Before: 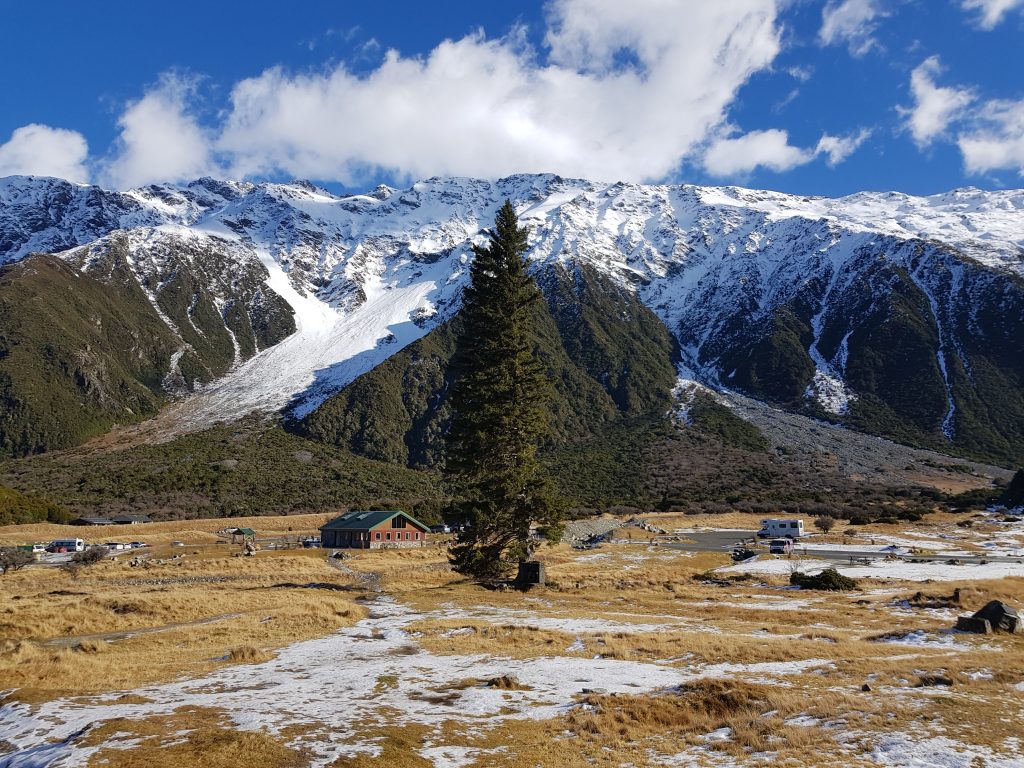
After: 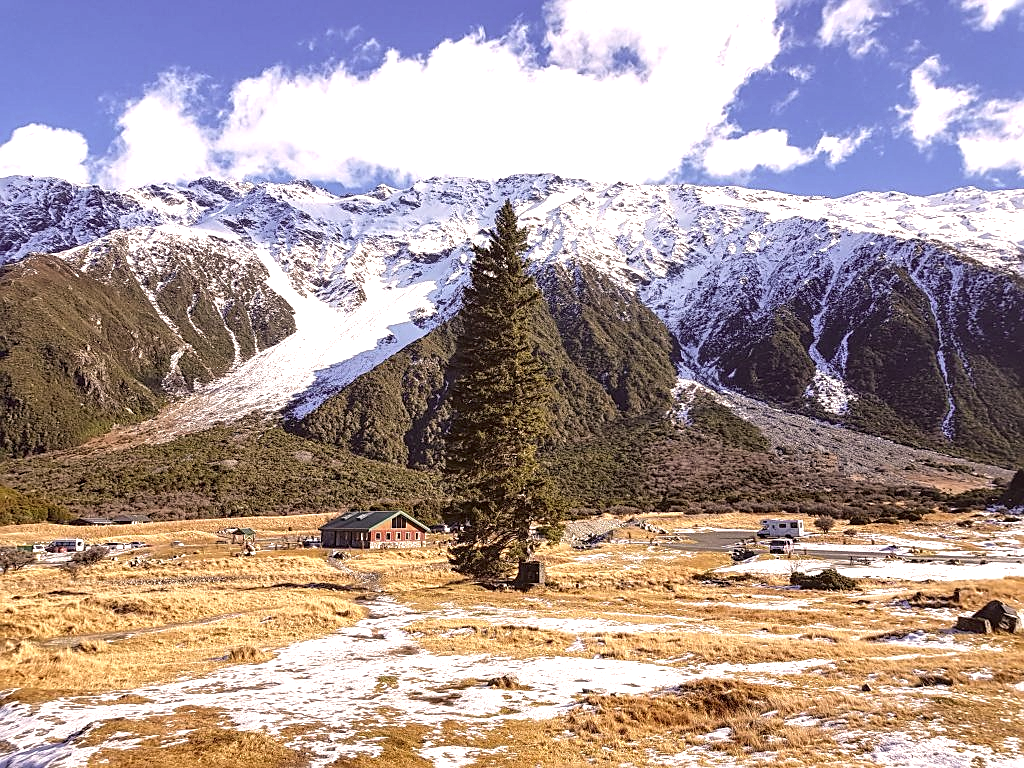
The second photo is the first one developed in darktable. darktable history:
sharpen: on, module defaults
exposure: exposure 1.072 EV, compensate highlight preservation false
color correction: highlights a* 10.22, highlights b* 9.76, shadows a* 9.08, shadows b* 8.05, saturation 0.809
local contrast: on, module defaults
